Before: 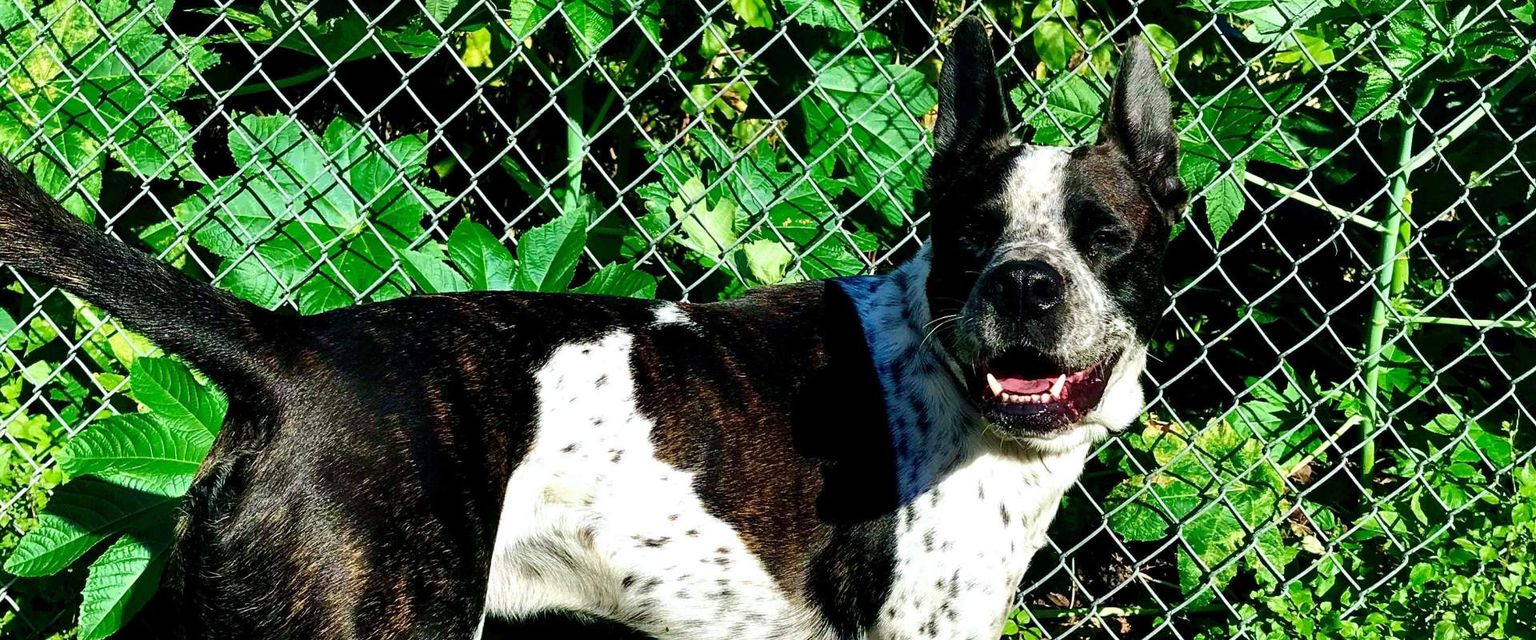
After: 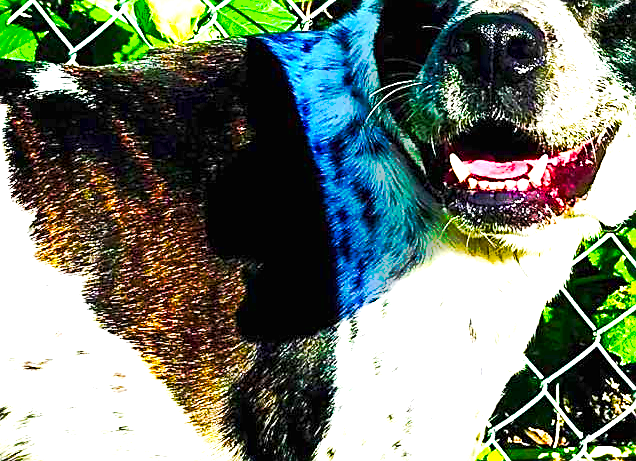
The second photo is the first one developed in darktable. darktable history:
exposure: black level correction 0, exposure 1.9 EV, compensate highlight preservation false
sharpen: on, module defaults
crop: left 40.878%, top 39.176%, right 25.993%, bottom 3.081%
tone curve: curves: ch0 [(0, 0) (0.003, 0.003) (0.011, 0.011) (0.025, 0.024) (0.044, 0.043) (0.069, 0.067) (0.1, 0.096) (0.136, 0.131) (0.177, 0.171) (0.224, 0.216) (0.277, 0.267) (0.335, 0.323) (0.399, 0.384) (0.468, 0.451) (0.543, 0.678) (0.623, 0.734) (0.709, 0.795) (0.801, 0.859) (0.898, 0.928) (1, 1)], preserve colors none
color balance rgb: linear chroma grading › global chroma 23.15%, perceptual saturation grading › global saturation 28.7%, perceptual saturation grading › mid-tones 12.04%, perceptual saturation grading › shadows 10.19%, global vibrance 22.22%
